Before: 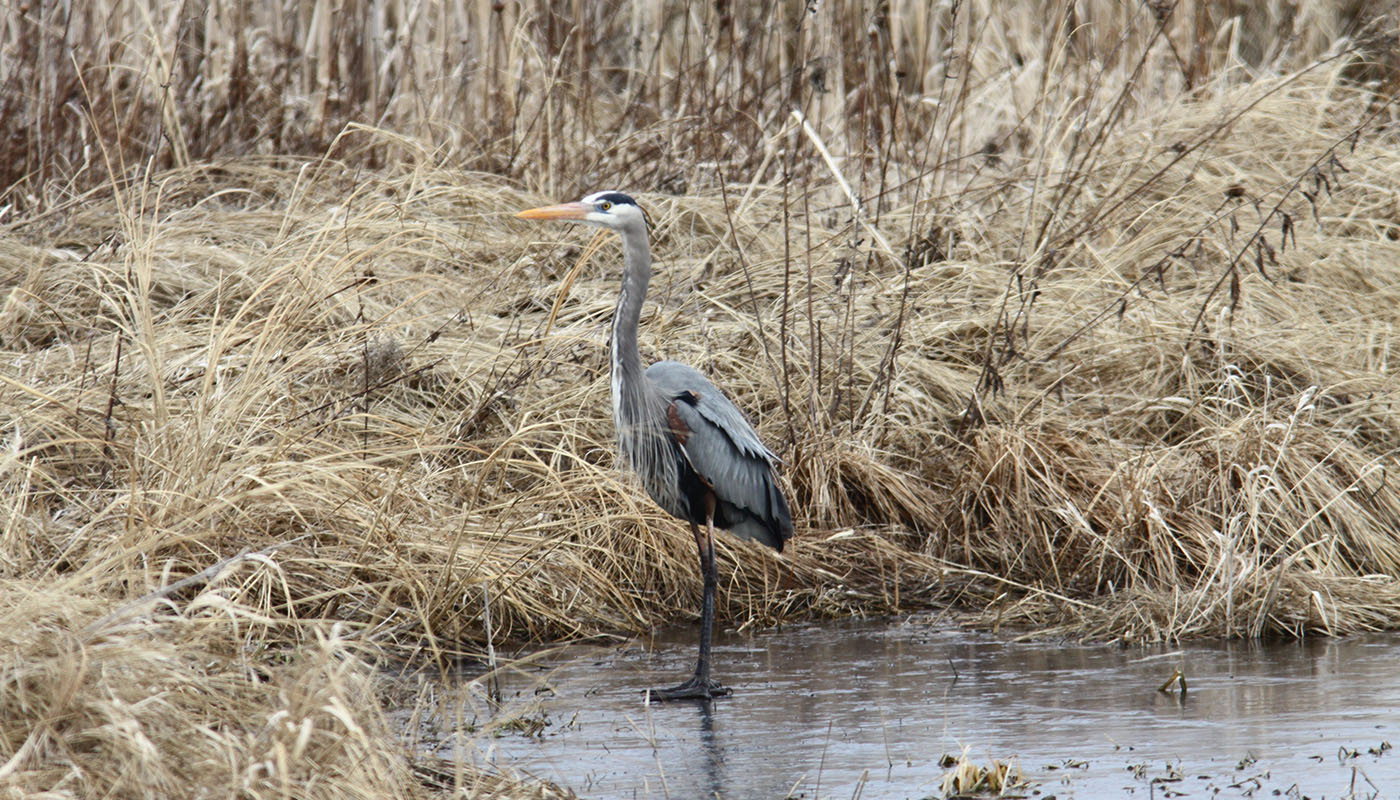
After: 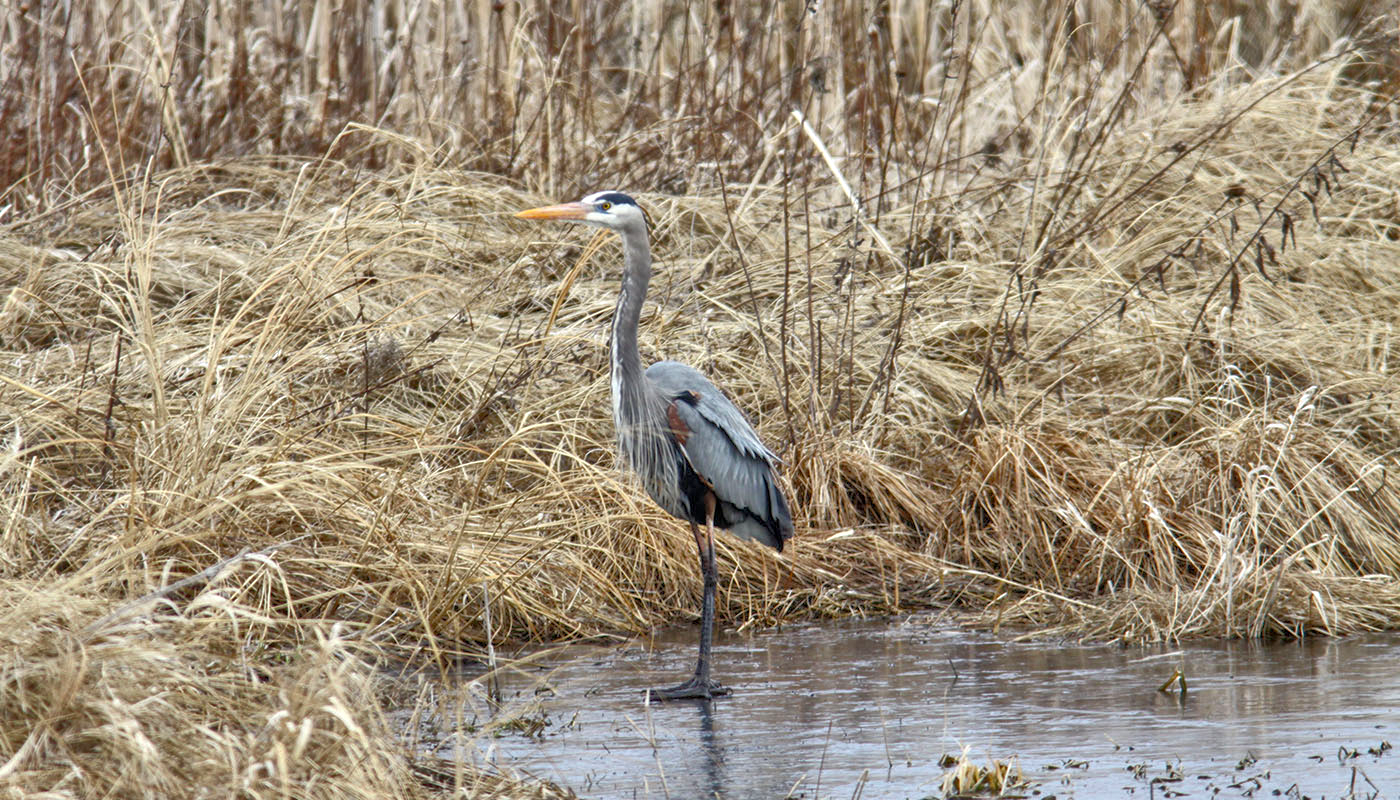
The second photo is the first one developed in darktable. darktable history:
color balance rgb: perceptual saturation grading › global saturation 19.657%, global vibrance 2.337%
shadows and highlights: low approximation 0.01, soften with gaussian
tone equalizer: -7 EV 0.15 EV, -6 EV 0.585 EV, -5 EV 1.13 EV, -4 EV 1.36 EV, -3 EV 1.12 EV, -2 EV 0.6 EV, -1 EV 0.151 EV
local contrast: on, module defaults
